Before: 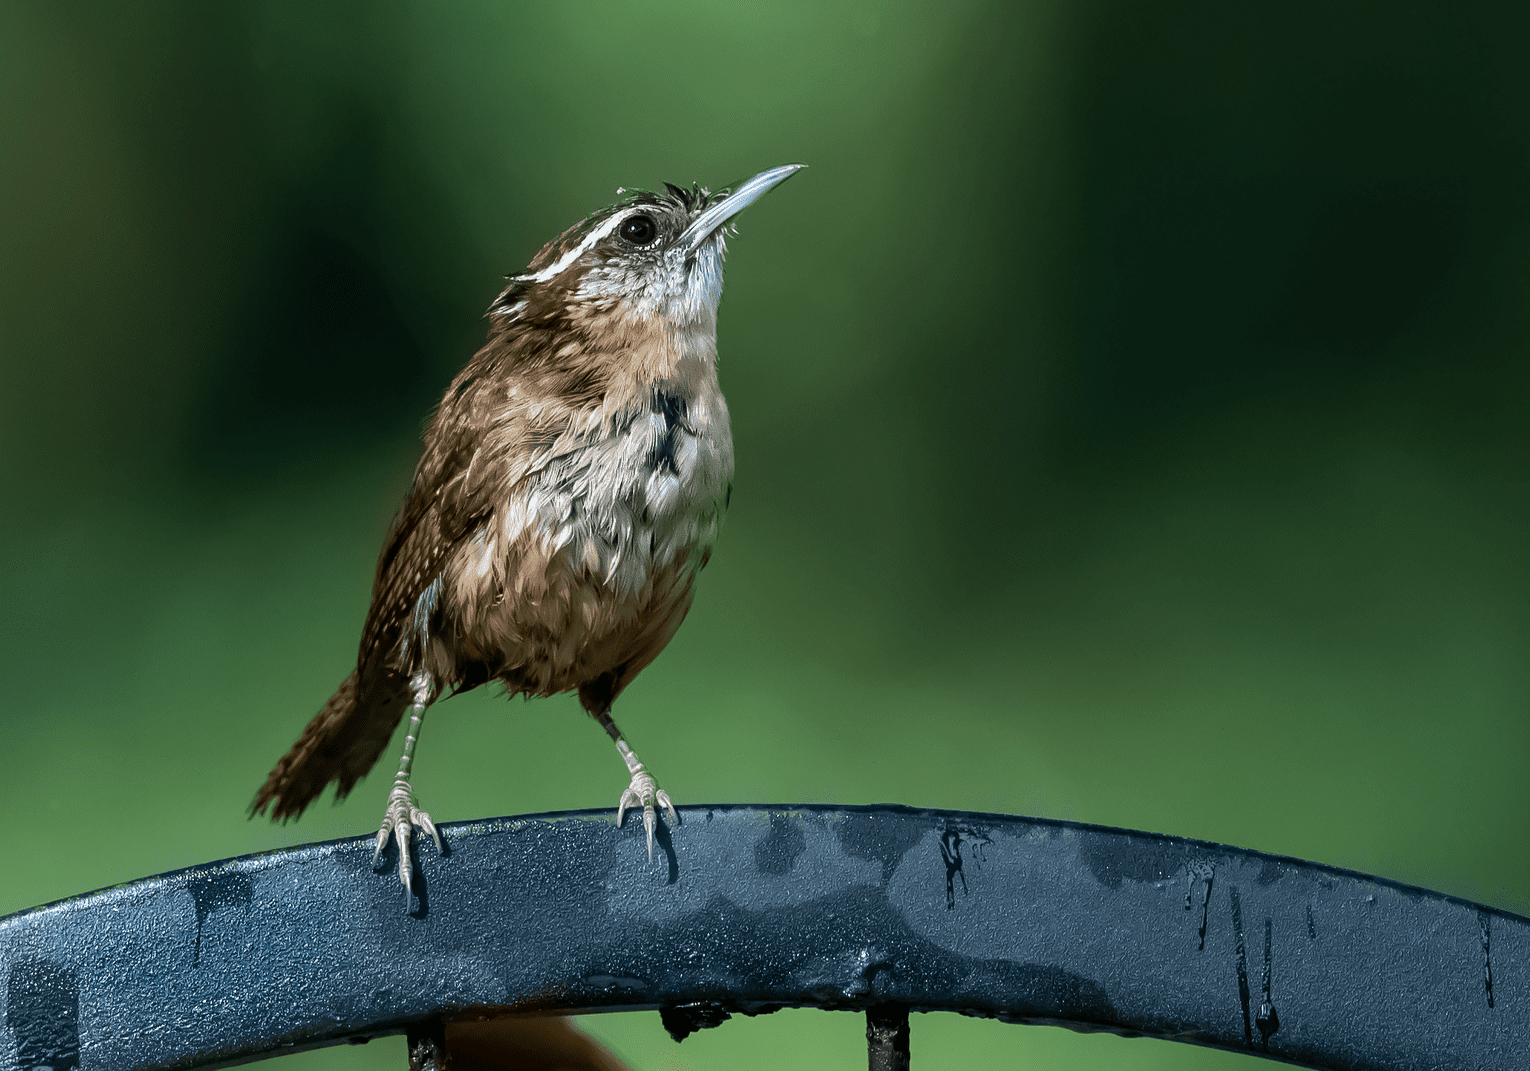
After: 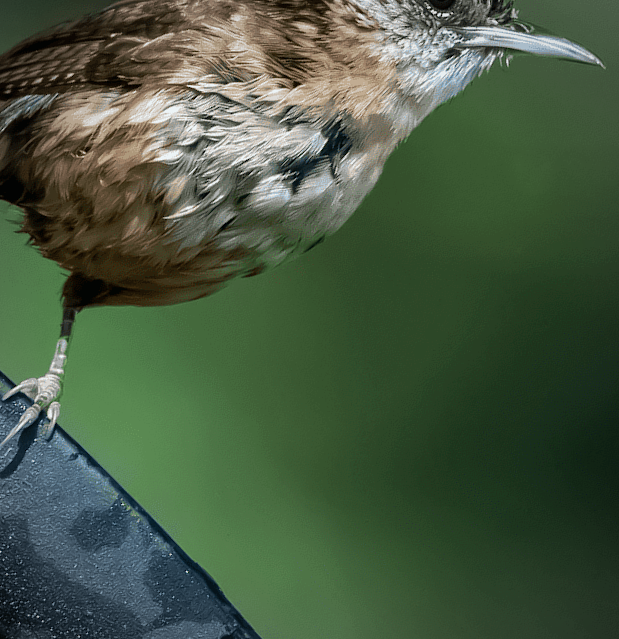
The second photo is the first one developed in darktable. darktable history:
vignetting: fall-off radius 61.2%, brightness -0.324
crop and rotate: angle -45.24°, top 16.63%, right 0.796%, bottom 11.667%
